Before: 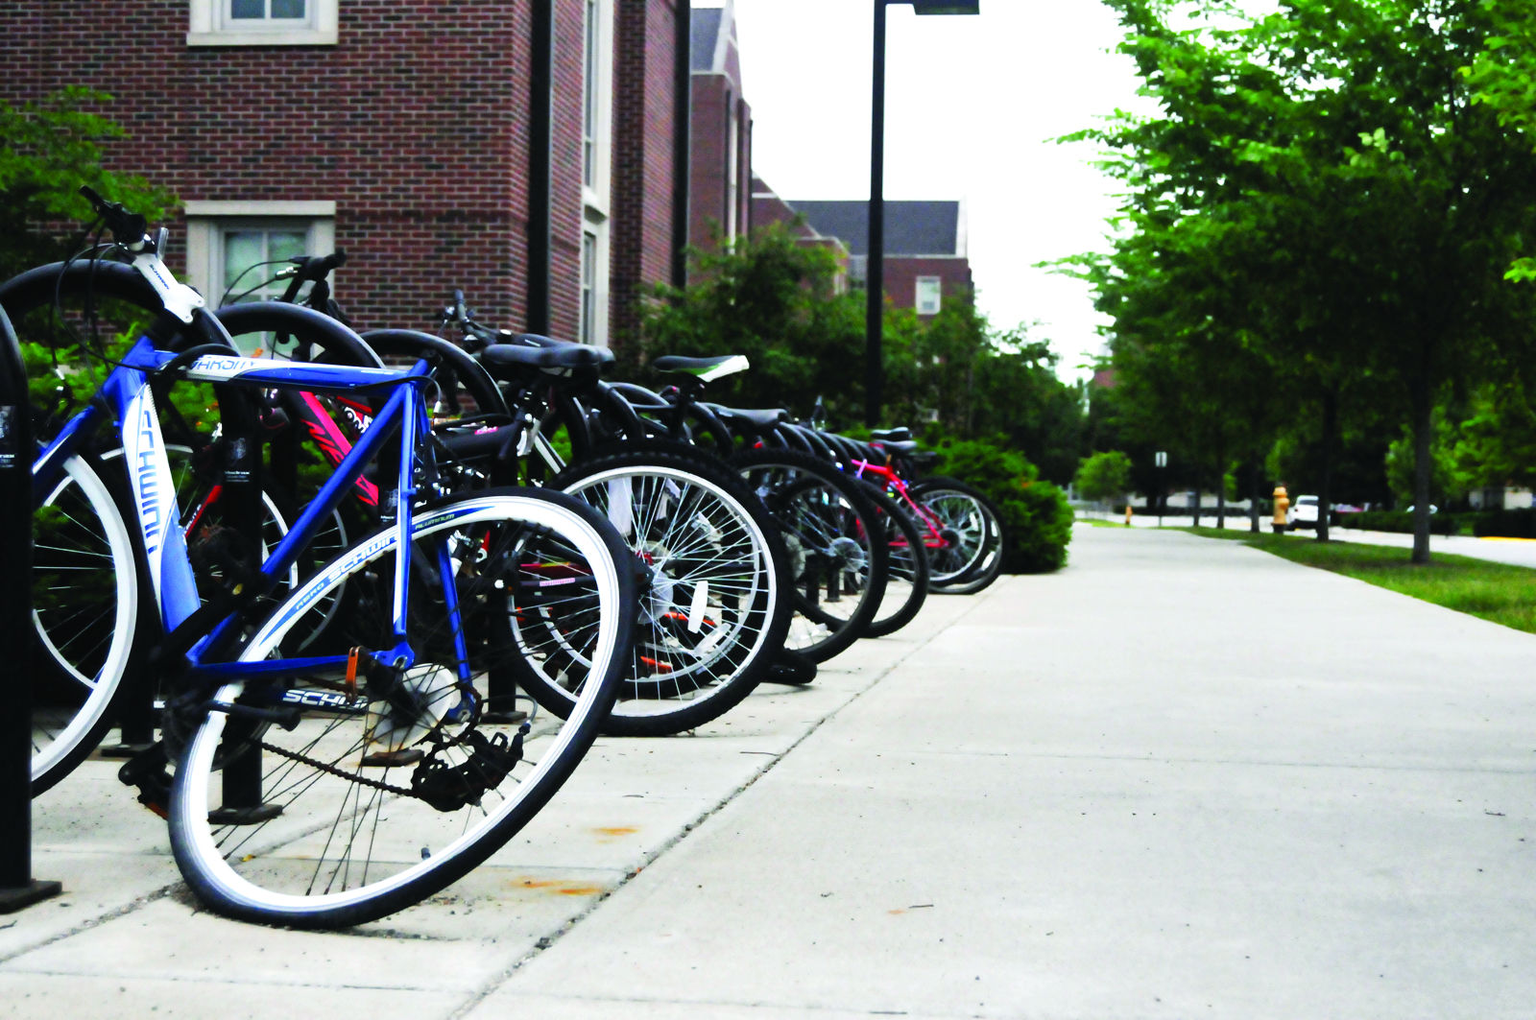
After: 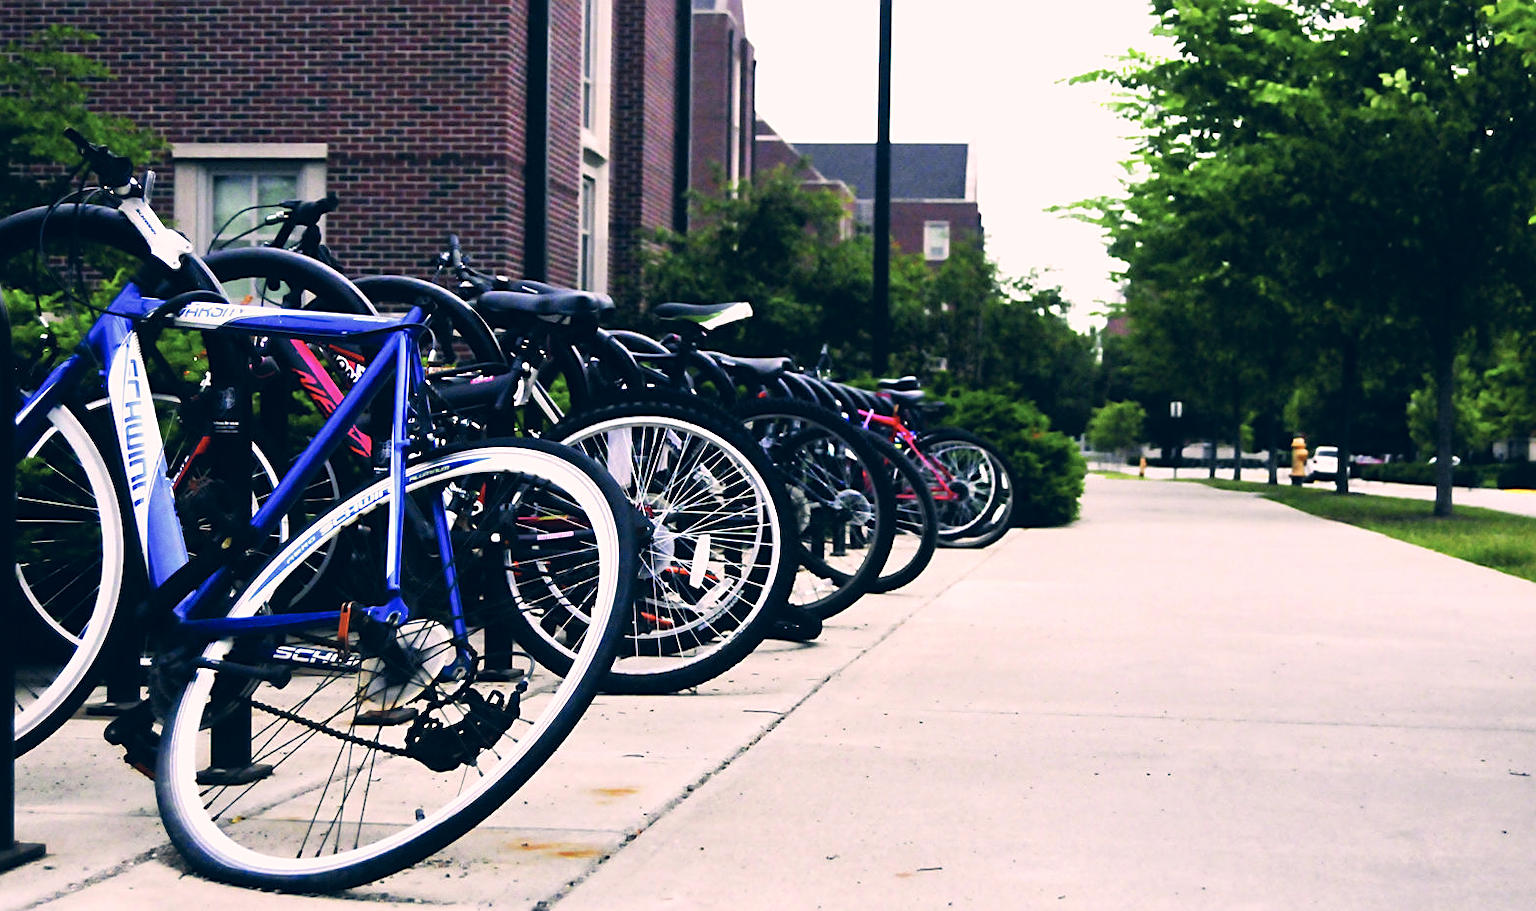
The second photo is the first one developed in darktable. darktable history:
sharpen: on, module defaults
color correction: highlights a* 13.76, highlights b* 5.92, shadows a* -5.31, shadows b* -15.68, saturation 0.834
crop: left 1.171%, top 6.102%, right 1.541%, bottom 7.02%
